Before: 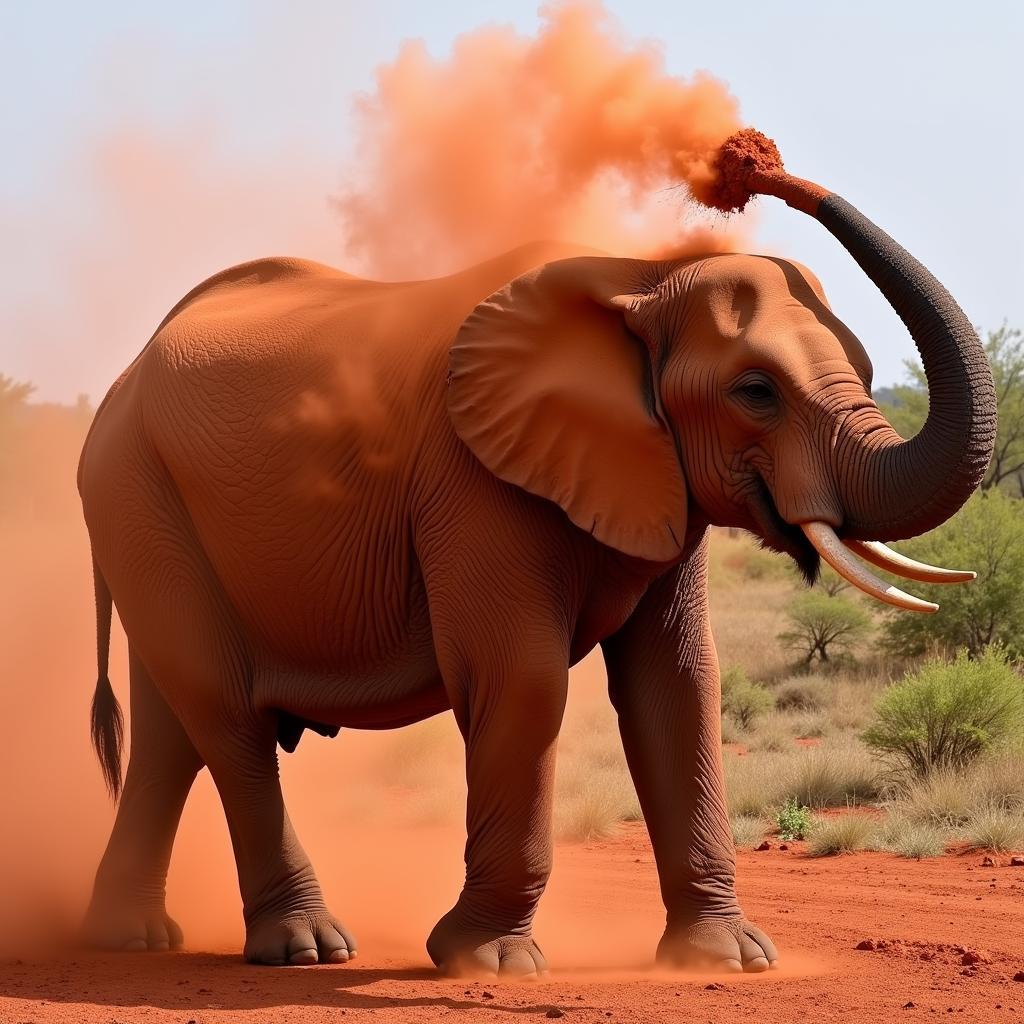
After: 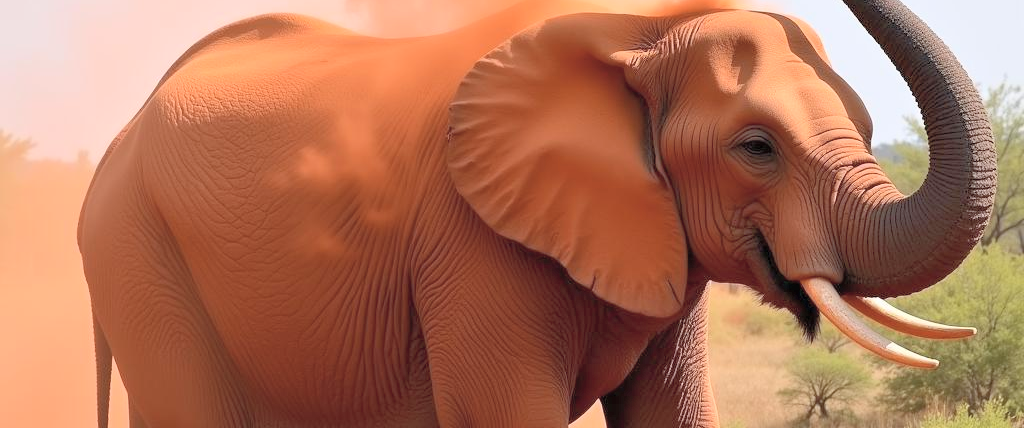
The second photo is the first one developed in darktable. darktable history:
crop and rotate: top 23.84%, bottom 34.294%
global tonemap: drago (0.7, 100)
rgb curve: curves: ch0 [(0, 0) (0.093, 0.159) (0.241, 0.265) (0.414, 0.42) (1, 1)], compensate middle gray true, preserve colors basic power
